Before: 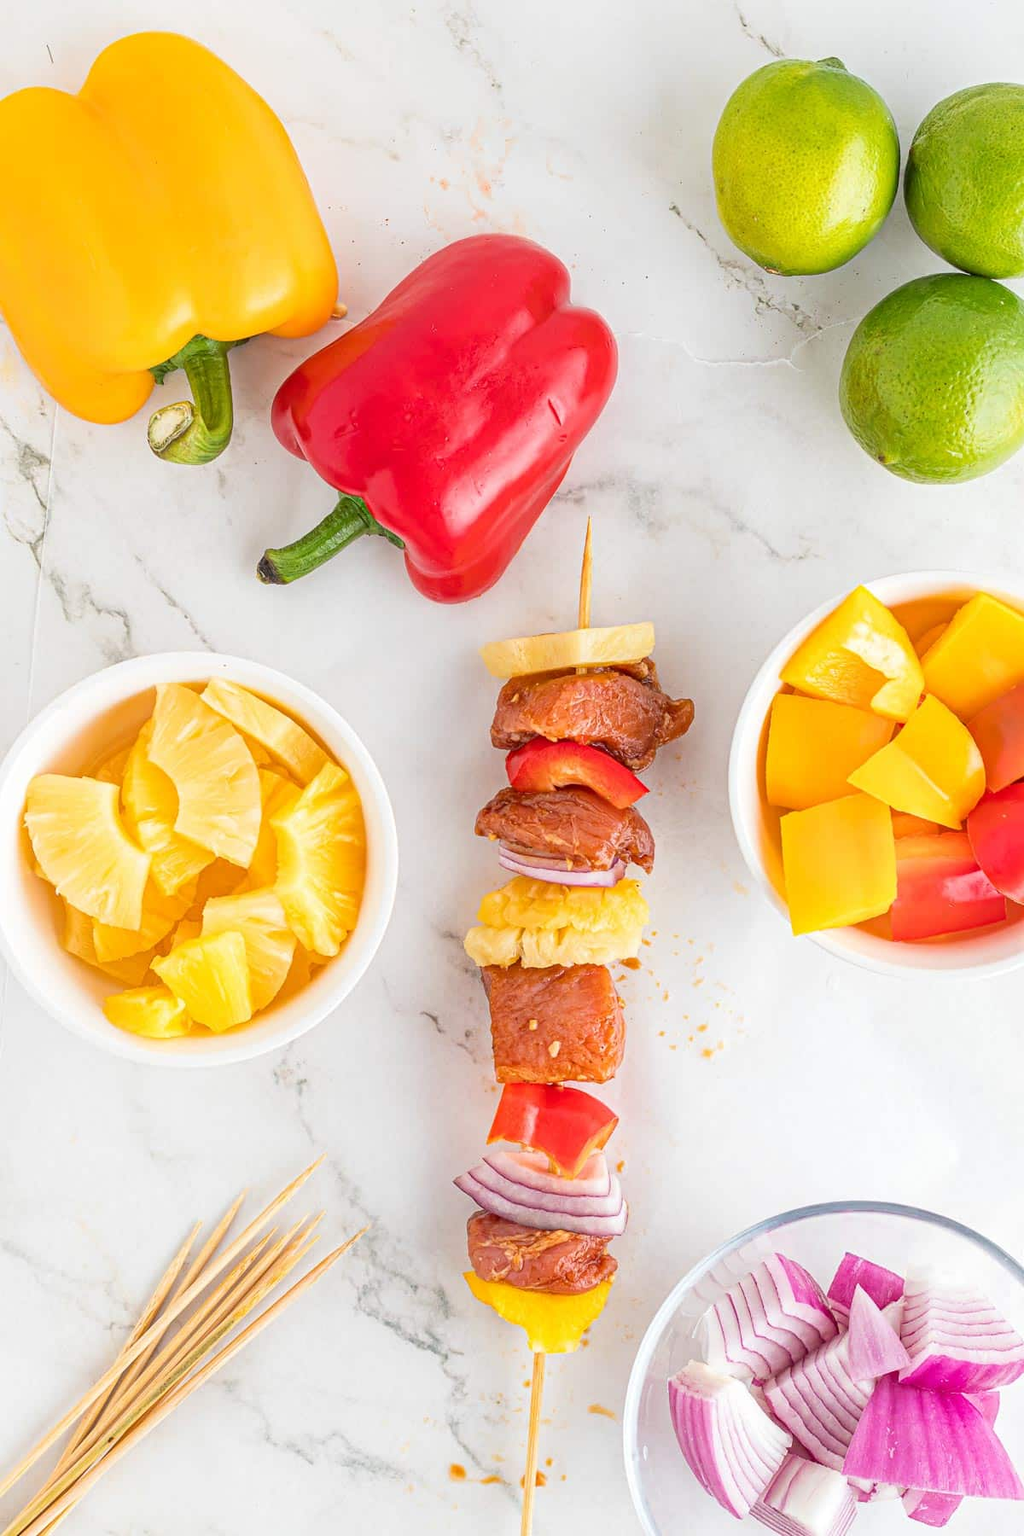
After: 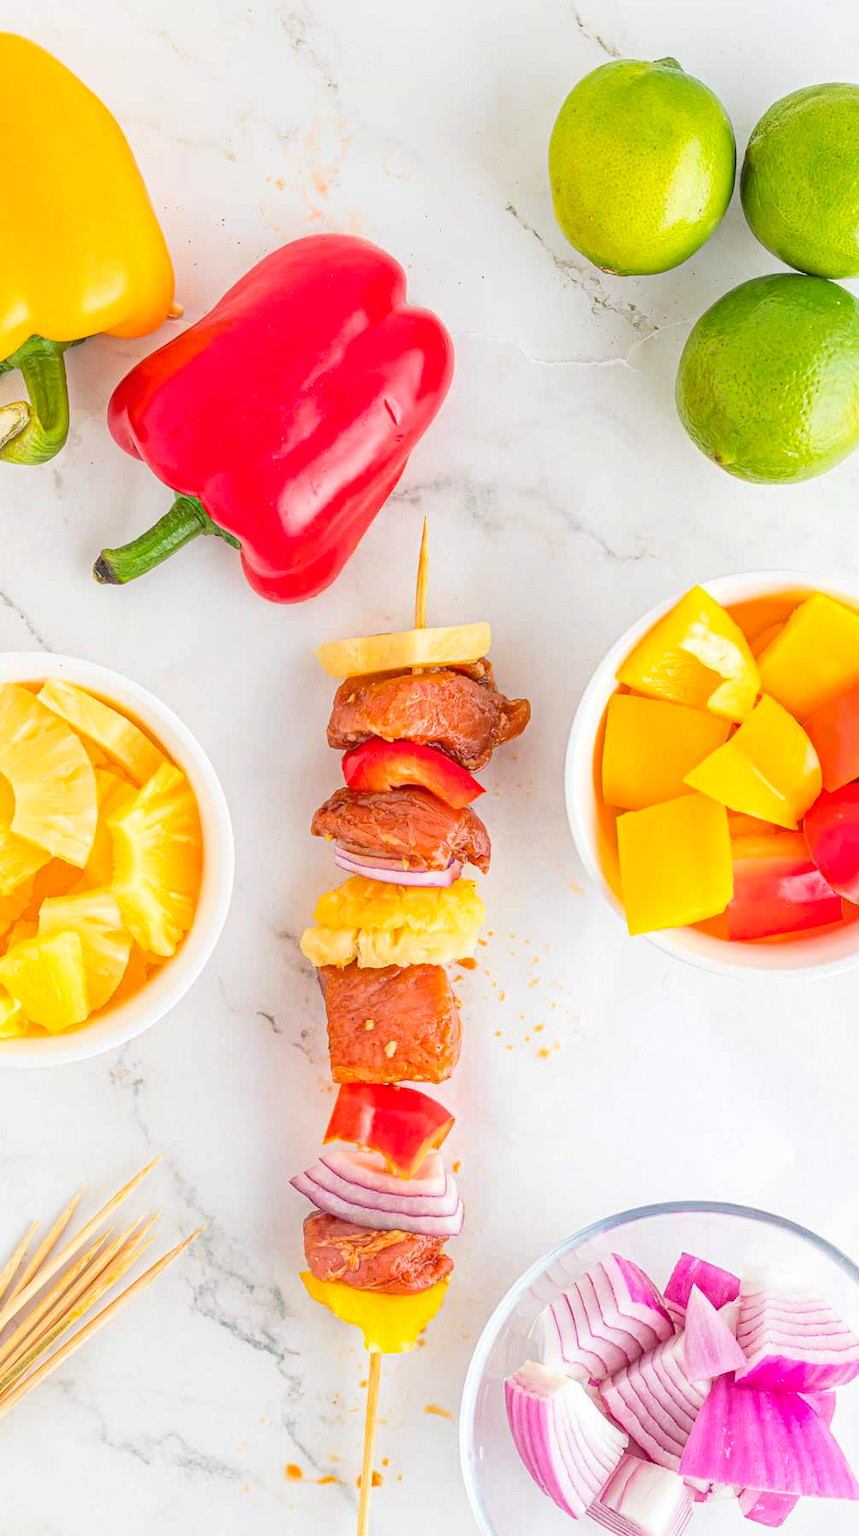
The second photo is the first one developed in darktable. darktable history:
color correction: highlights a* -0.082, highlights b* 0.105
crop: left 16.005%
contrast brightness saturation: brightness 0.089, saturation 0.194
